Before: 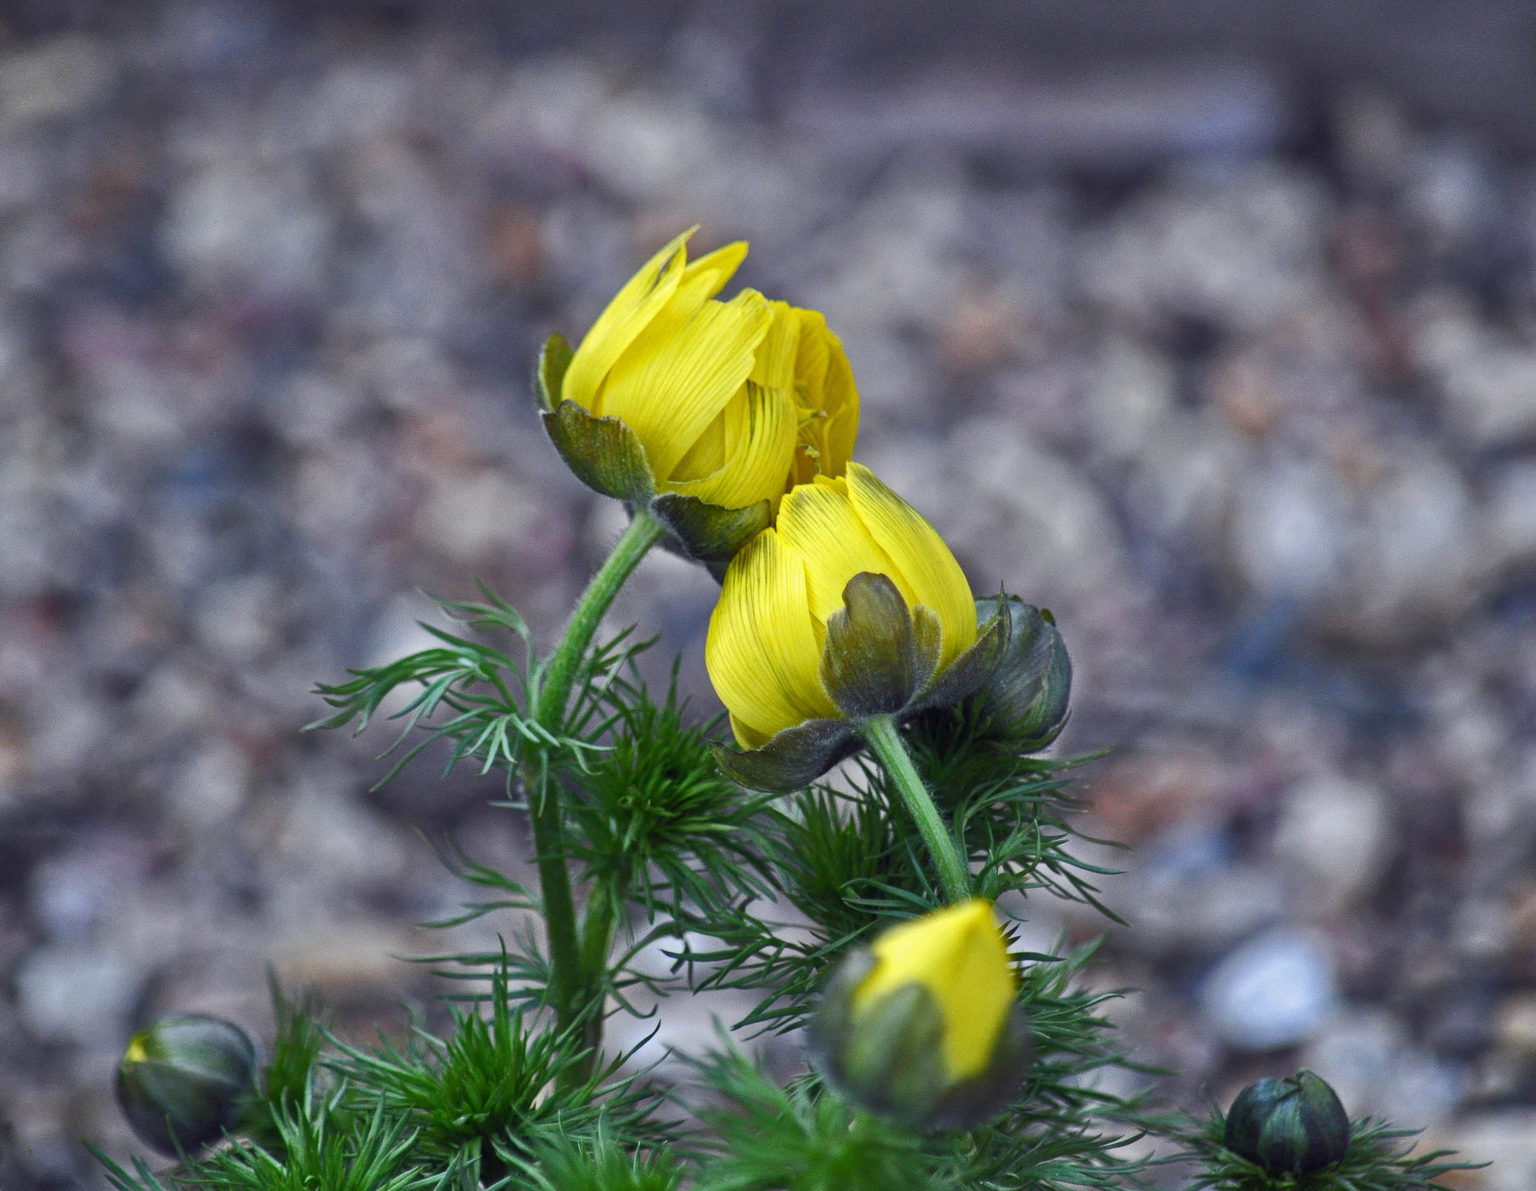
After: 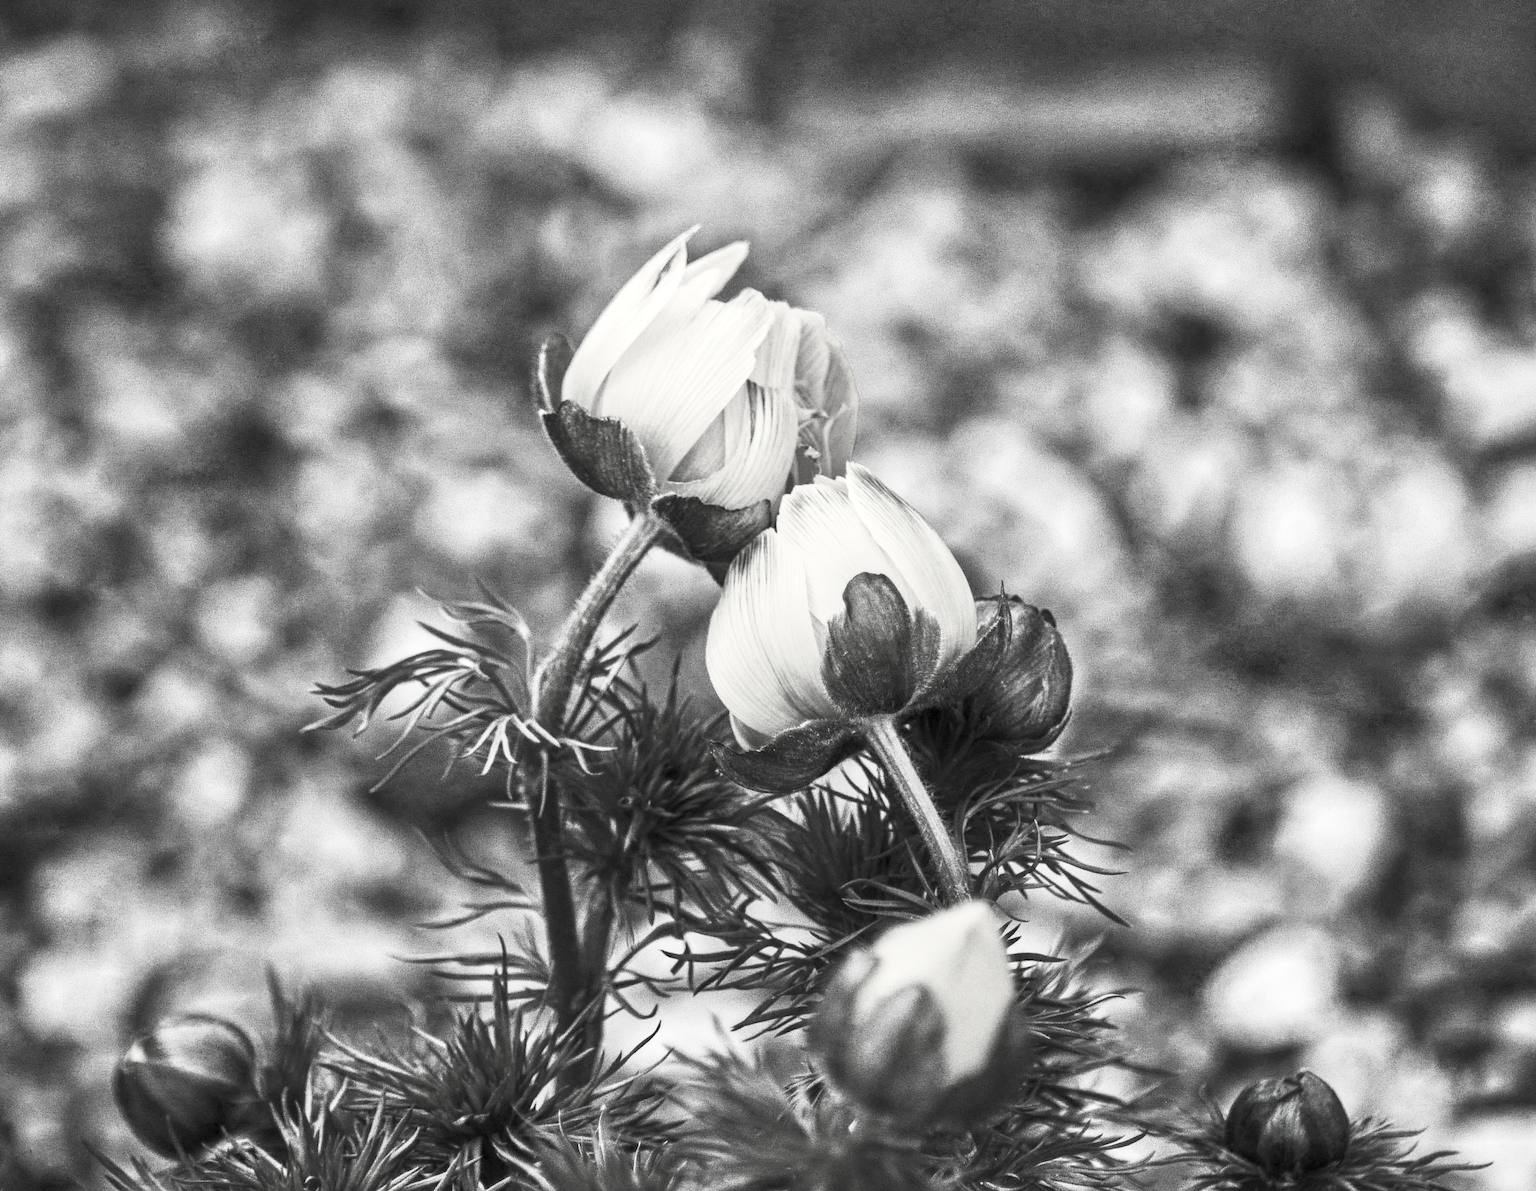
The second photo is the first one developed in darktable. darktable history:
contrast brightness saturation: contrast 0.541, brightness 0.456, saturation -0.982
color balance rgb: perceptual saturation grading › global saturation 25.255%, global vibrance 16.514%, saturation formula JzAzBz (2021)
local contrast: on, module defaults
